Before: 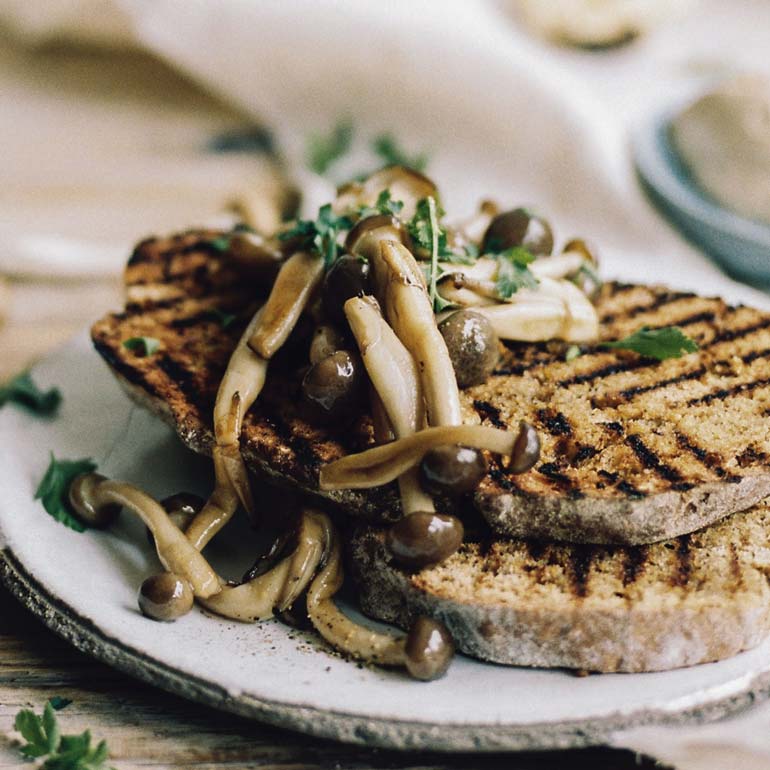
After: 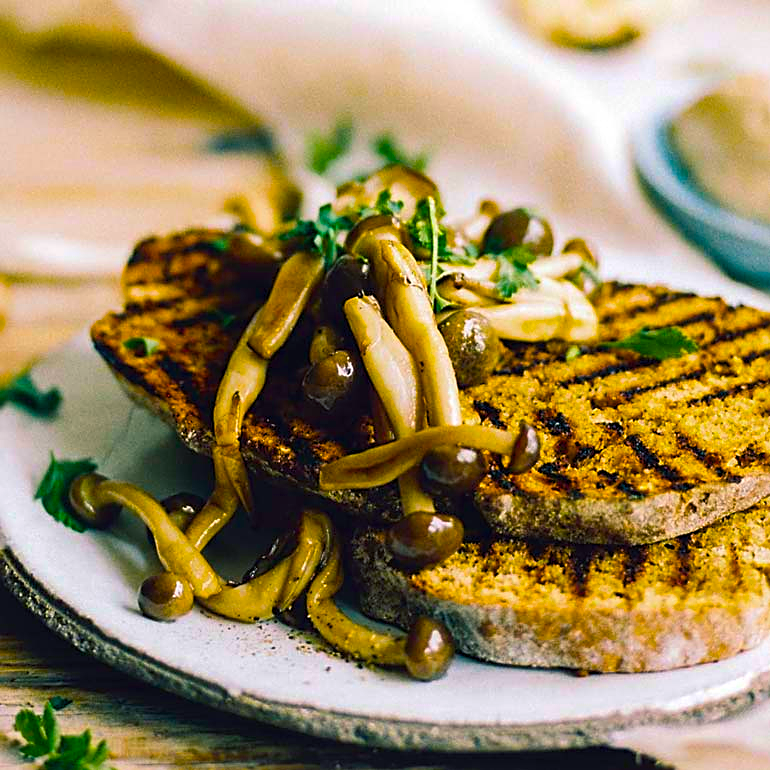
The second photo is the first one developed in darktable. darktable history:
sharpen: on, module defaults
color balance rgb: shadows lift › chroma 2.027%, shadows lift › hue 222.07°, power › hue 61.35°, highlights gain › luminance 14.961%, linear chroma grading › global chroma 15.113%, perceptual saturation grading › global saturation 64.187%, perceptual saturation grading › highlights 50.369%, perceptual saturation grading › shadows 29.897%
